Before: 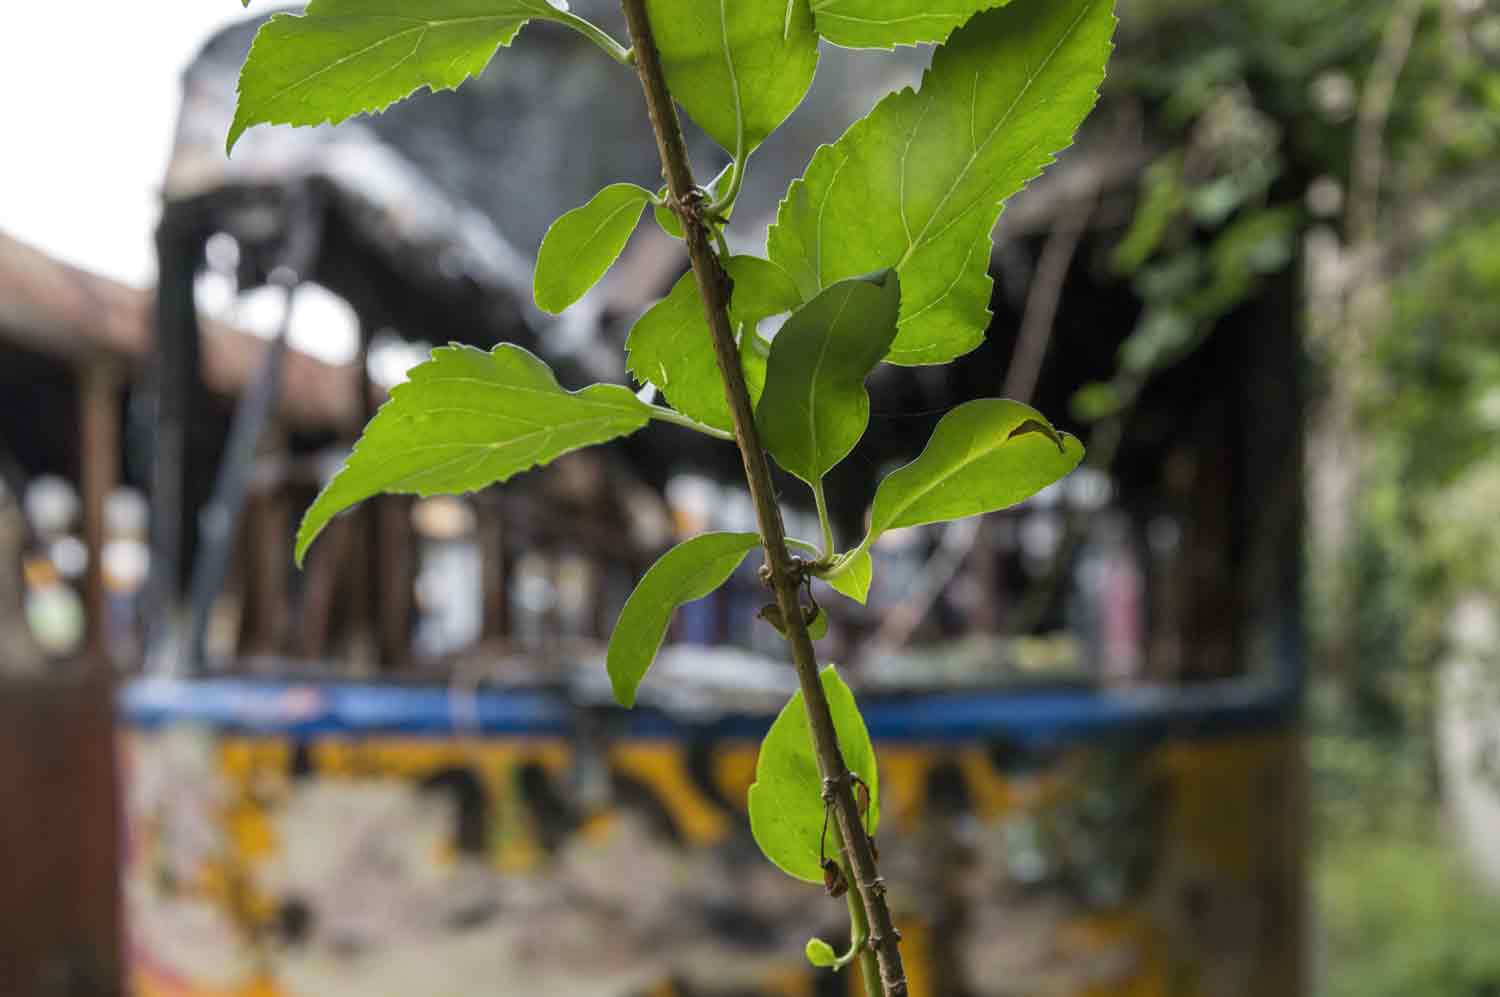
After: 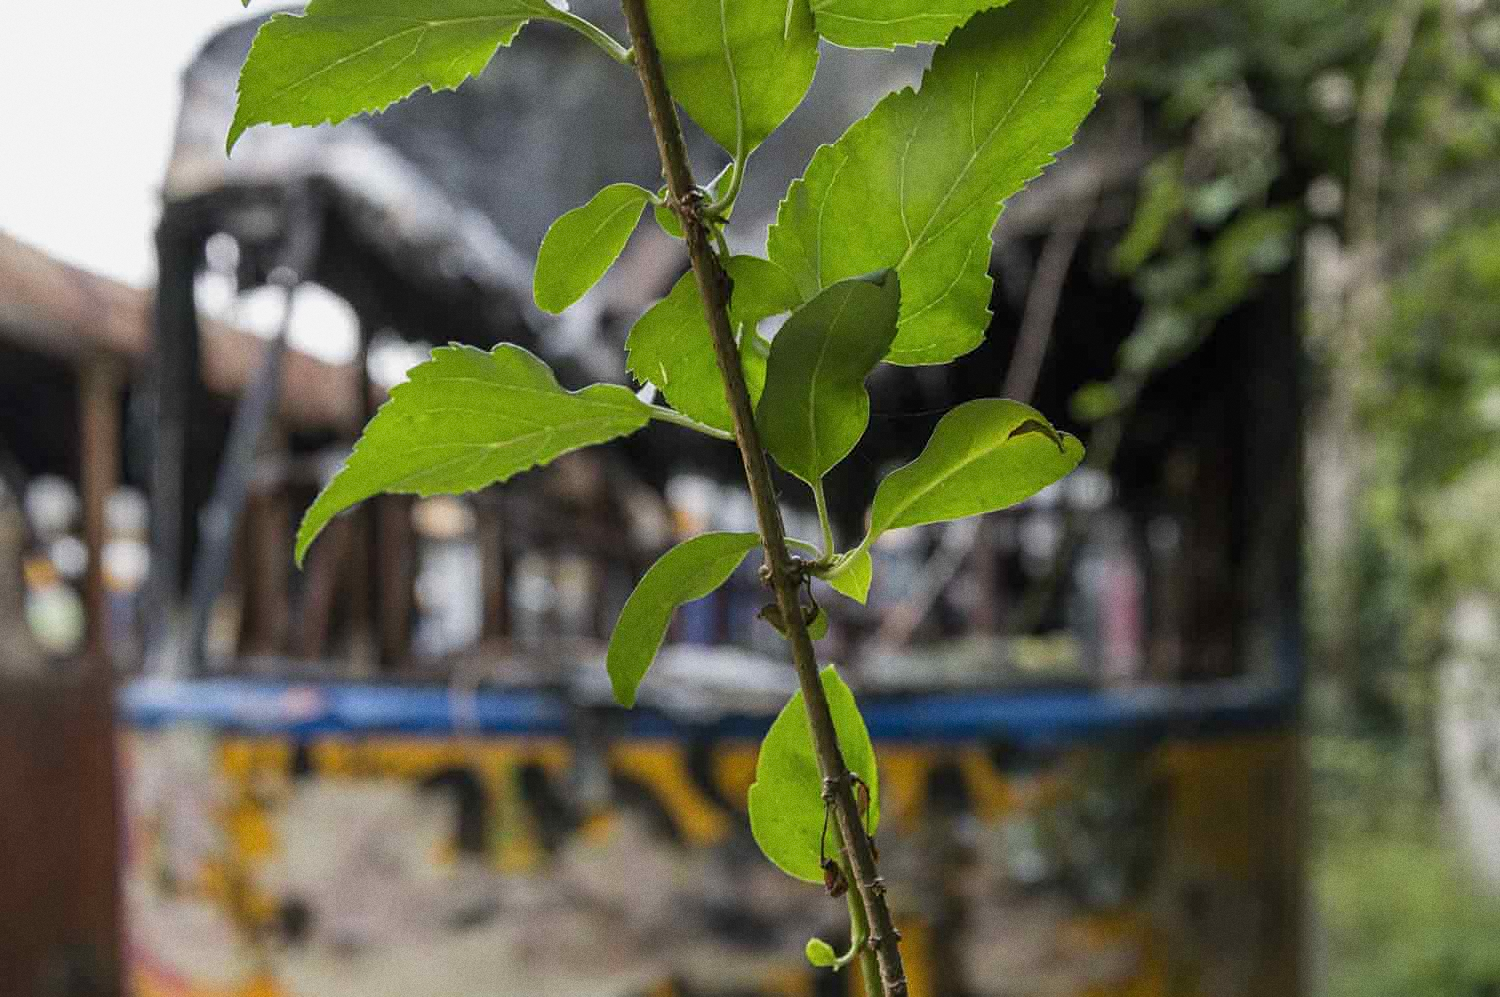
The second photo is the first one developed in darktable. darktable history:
sharpen: amount 0.2
grain: coarseness 0.09 ISO
exposure: exposure -0.153 EV, compensate highlight preservation false
